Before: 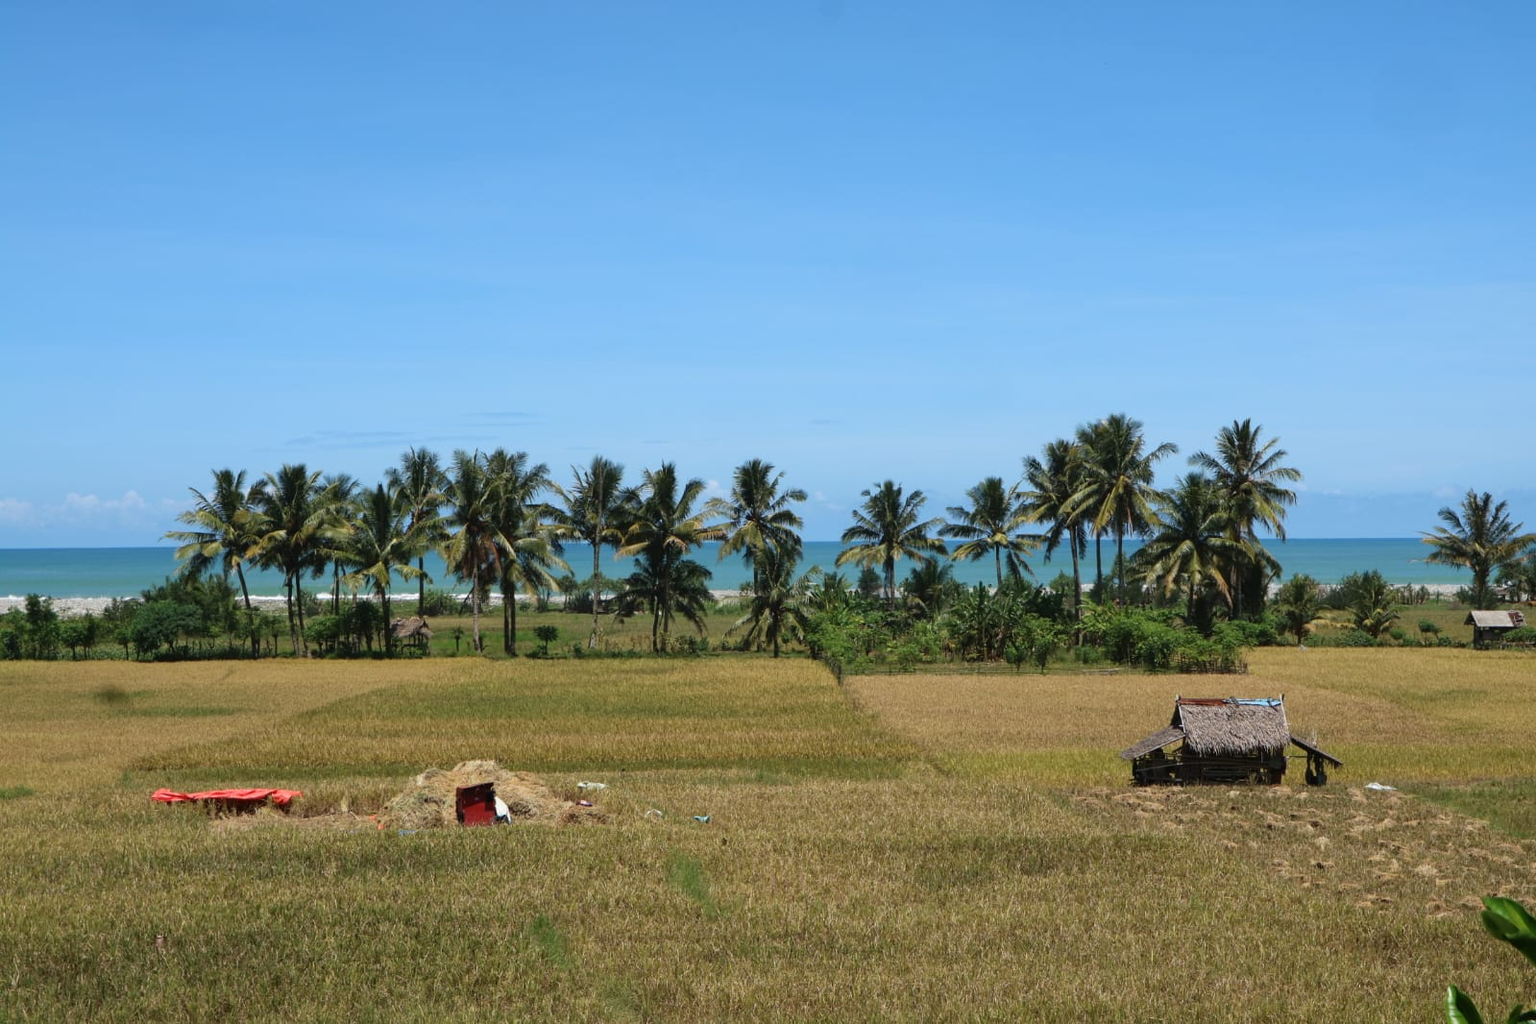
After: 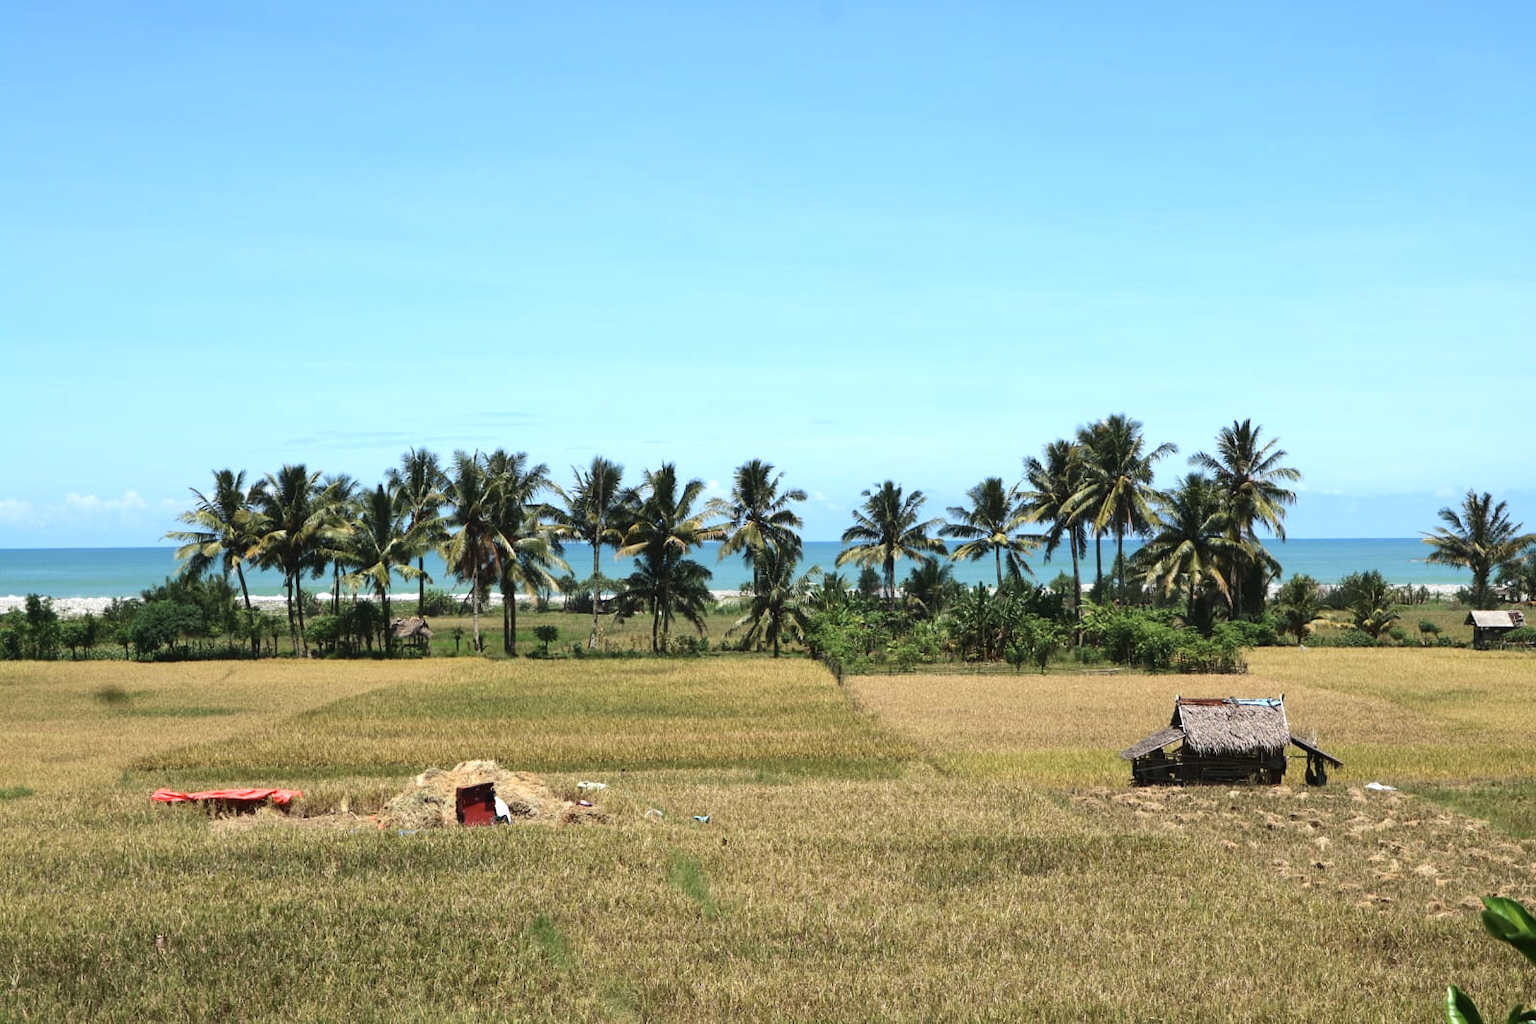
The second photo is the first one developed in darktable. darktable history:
tone equalizer: -8 EV -0.75 EV, -7 EV -0.7 EV, -6 EV -0.6 EV, -5 EV -0.4 EV, -3 EV 0.4 EV, -2 EV 0.6 EV, -1 EV 0.7 EV, +0 EV 0.75 EV, edges refinement/feathering 500, mask exposure compensation -1.57 EV, preserve details no
color balance: contrast -15%
exposure: black level correction 0, exposure 0.4 EV, compensate exposure bias true, compensate highlight preservation false
